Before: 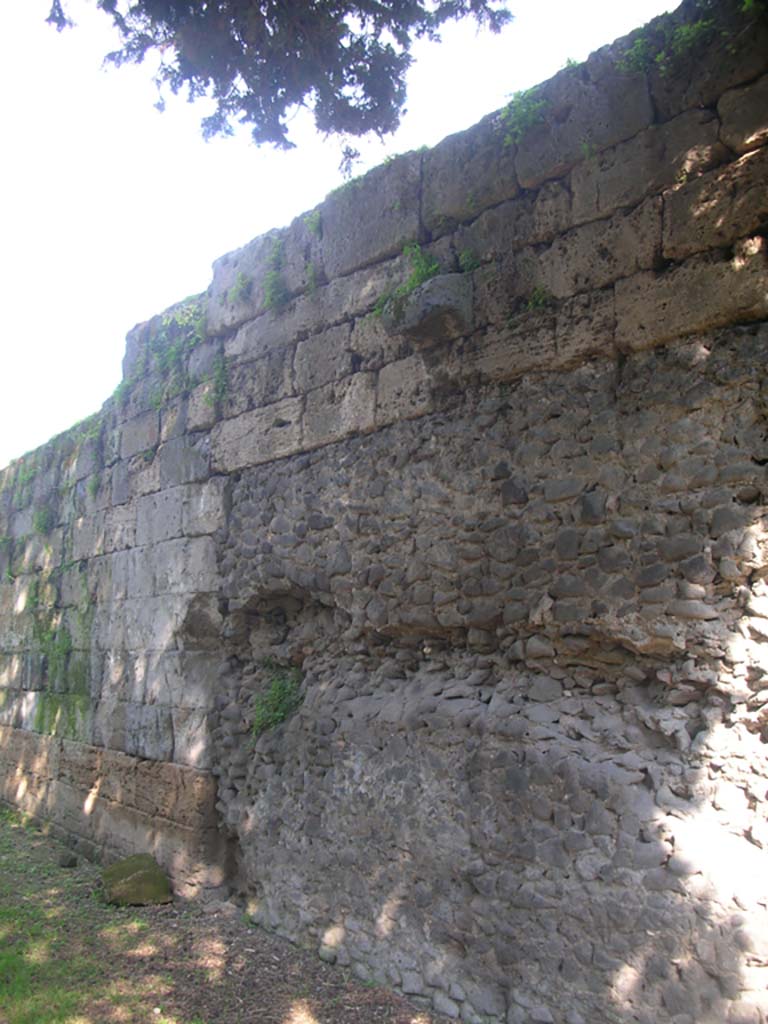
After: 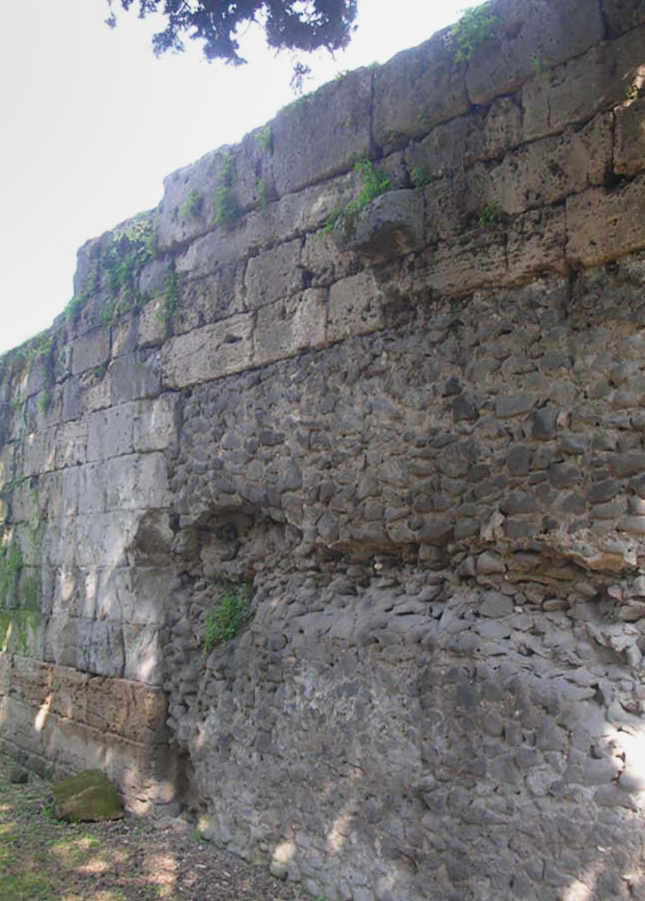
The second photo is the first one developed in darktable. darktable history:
crop: left 6.461%, top 8.287%, right 9.552%, bottom 3.688%
tone curve: curves: ch0 [(0, 0.025) (0.15, 0.143) (0.452, 0.486) (0.751, 0.788) (1, 0.961)]; ch1 [(0, 0) (0.43, 0.408) (0.476, 0.469) (0.497, 0.507) (0.546, 0.571) (0.566, 0.607) (0.62, 0.657) (1, 1)]; ch2 [(0, 0) (0.386, 0.397) (0.505, 0.498) (0.547, 0.546) (0.579, 0.58) (1, 1)], preserve colors none
shadows and highlights: radius 117.93, shadows 41.81, highlights -61.79, soften with gaussian
